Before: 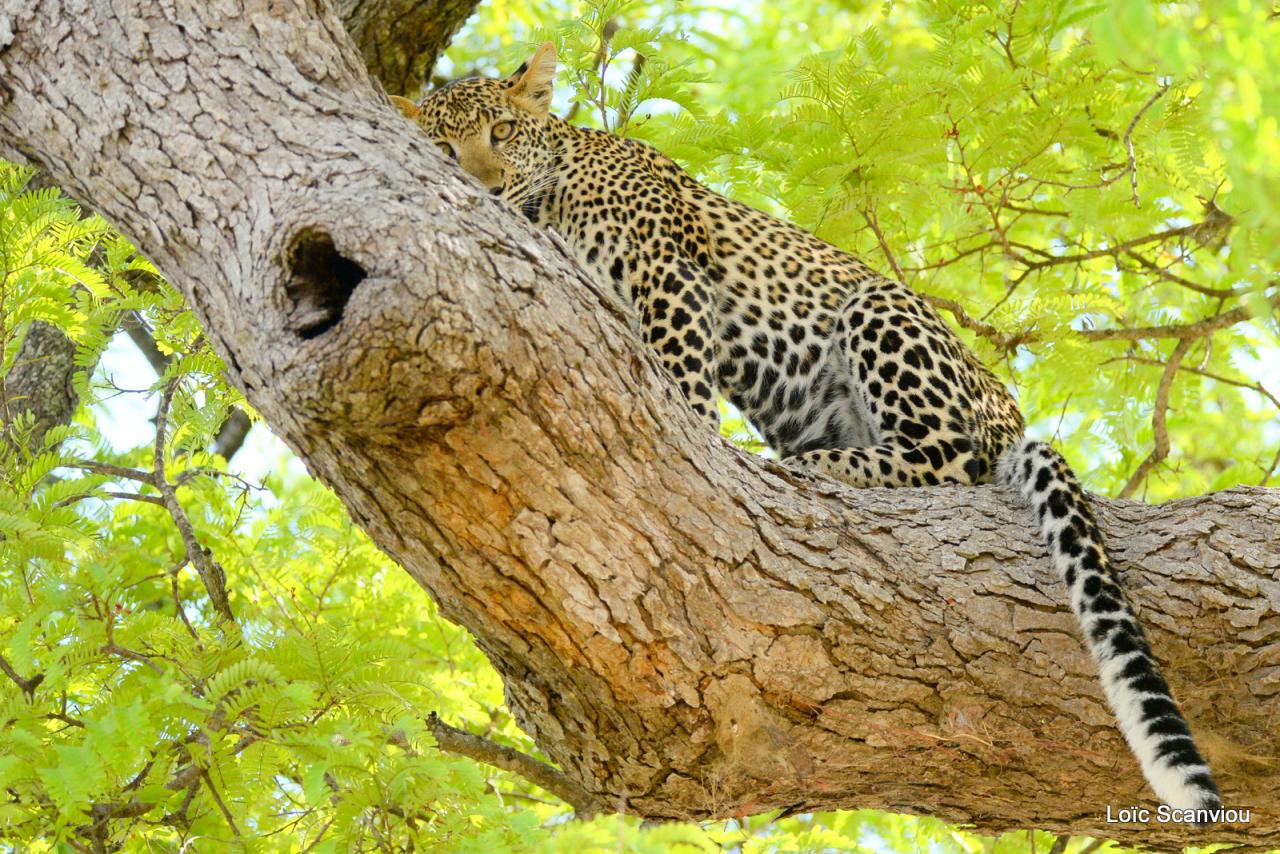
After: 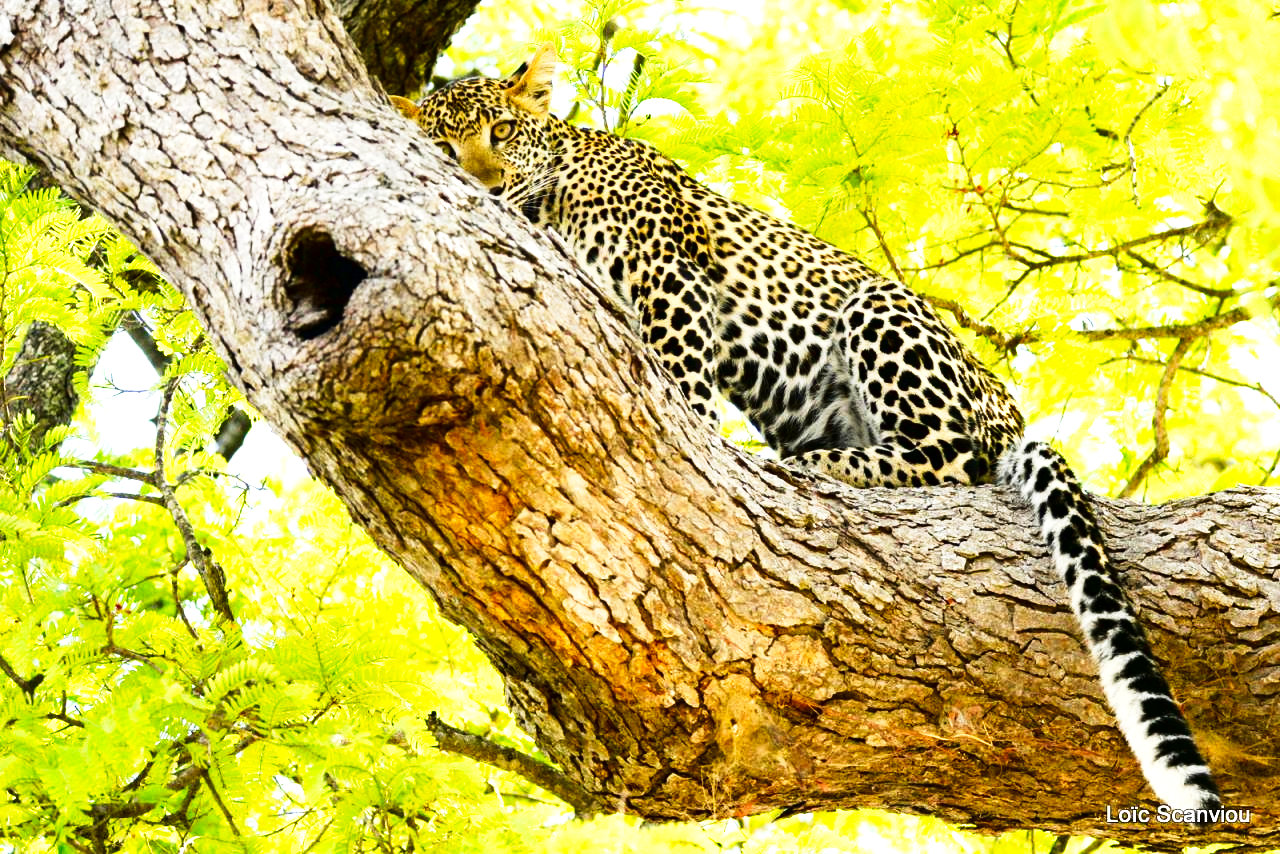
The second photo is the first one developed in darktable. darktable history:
tone equalizer: -8 EV -0.787 EV, -7 EV -0.727 EV, -6 EV -0.619 EV, -5 EV -0.385 EV, -3 EV 0.371 EV, -2 EV 0.6 EV, -1 EV 0.687 EV, +0 EV 0.749 EV, mask exposure compensation -0.499 EV
tone curve: curves: ch0 [(0, 0) (0.003, 0.011) (0.011, 0.019) (0.025, 0.03) (0.044, 0.045) (0.069, 0.061) (0.1, 0.085) (0.136, 0.119) (0.177, 0.159) (0.224, 0.205) (0.277, 0.261) (0.335, 0.329) (0.399, 0.407) (0.468, 0.508) (0.543, 0.606) (0.623, 0.71) (0.709, 0.815) (0.801, 0.903) (0.898, 0.957) (1, 1)], preserve colors none
contrast brightness saturation: contrast 0.105, brightness -0.269, saturation 0.143
